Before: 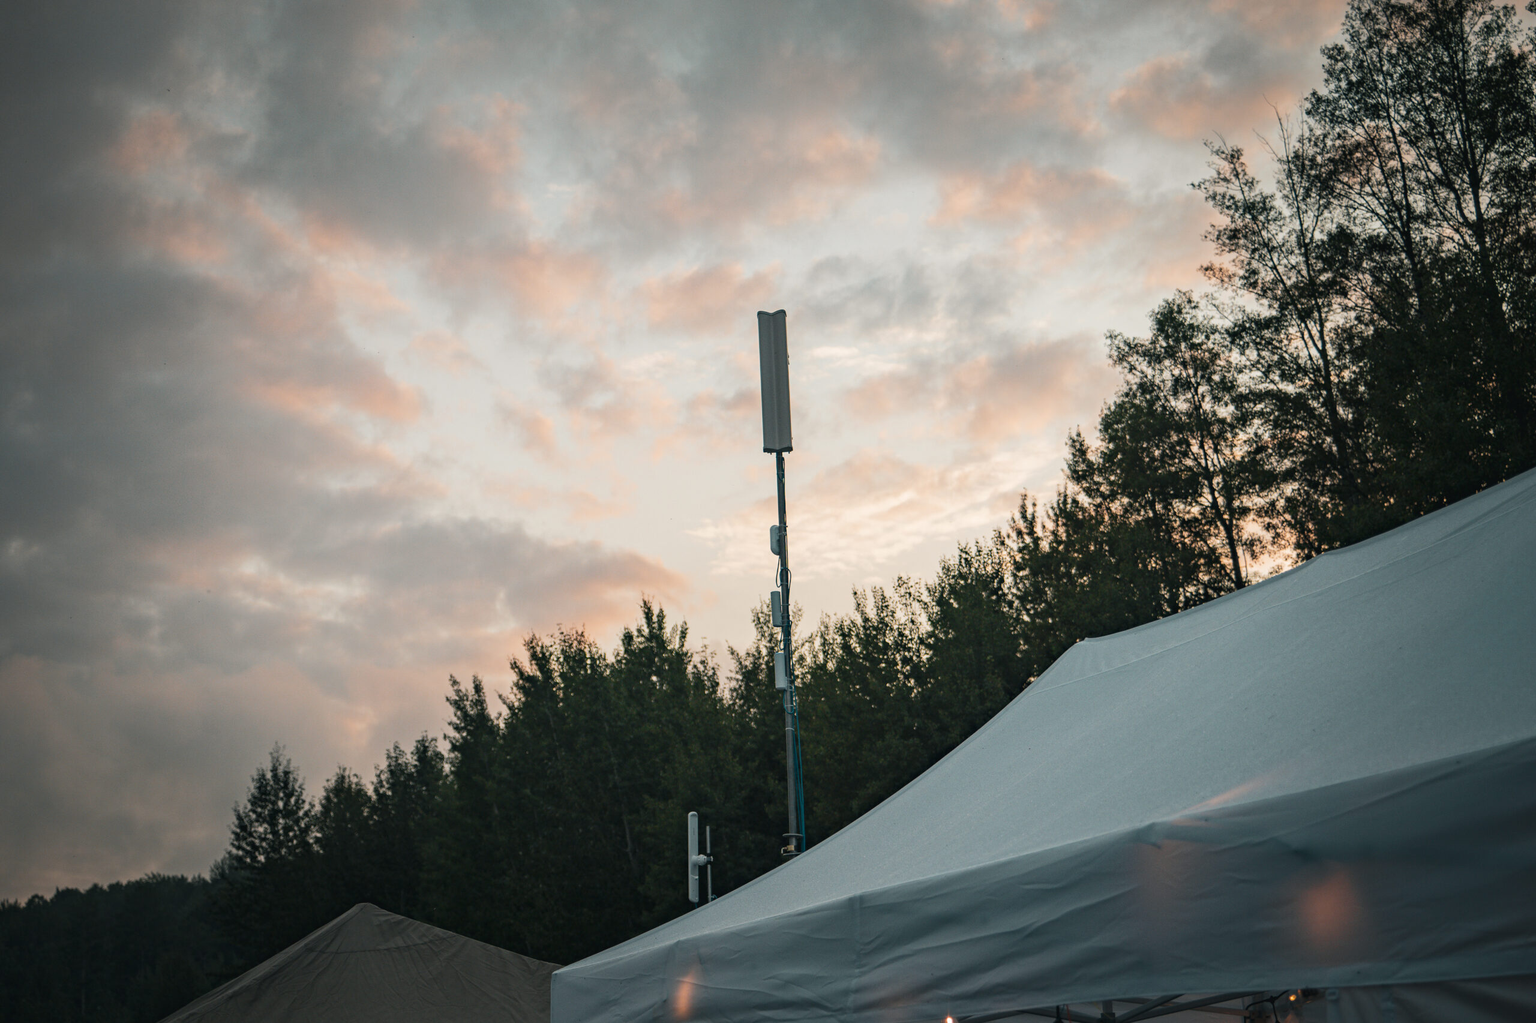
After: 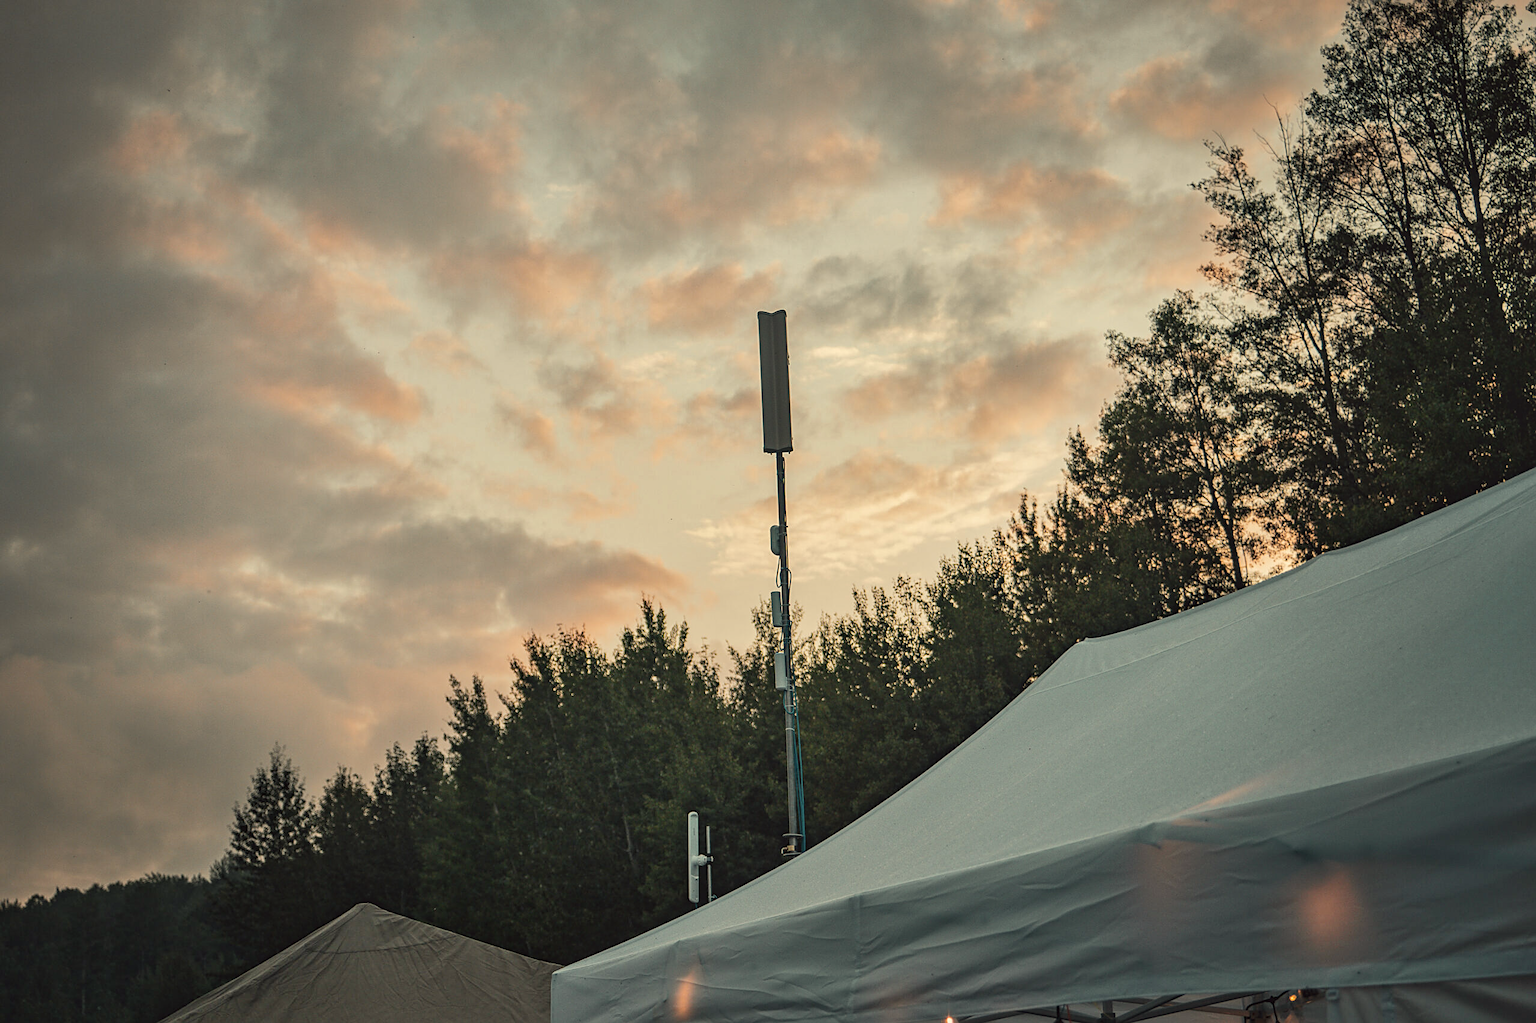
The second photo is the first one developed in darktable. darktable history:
shadows and highlights: low approximation 0.01, soften with gaussian
local contrast: detail 110%
white balance: red 1.029, blue 0.92
color correction: highlights a* -0.95, highlights b* 4.5, shadows a* 3.55
sharpen: on, module defaults
